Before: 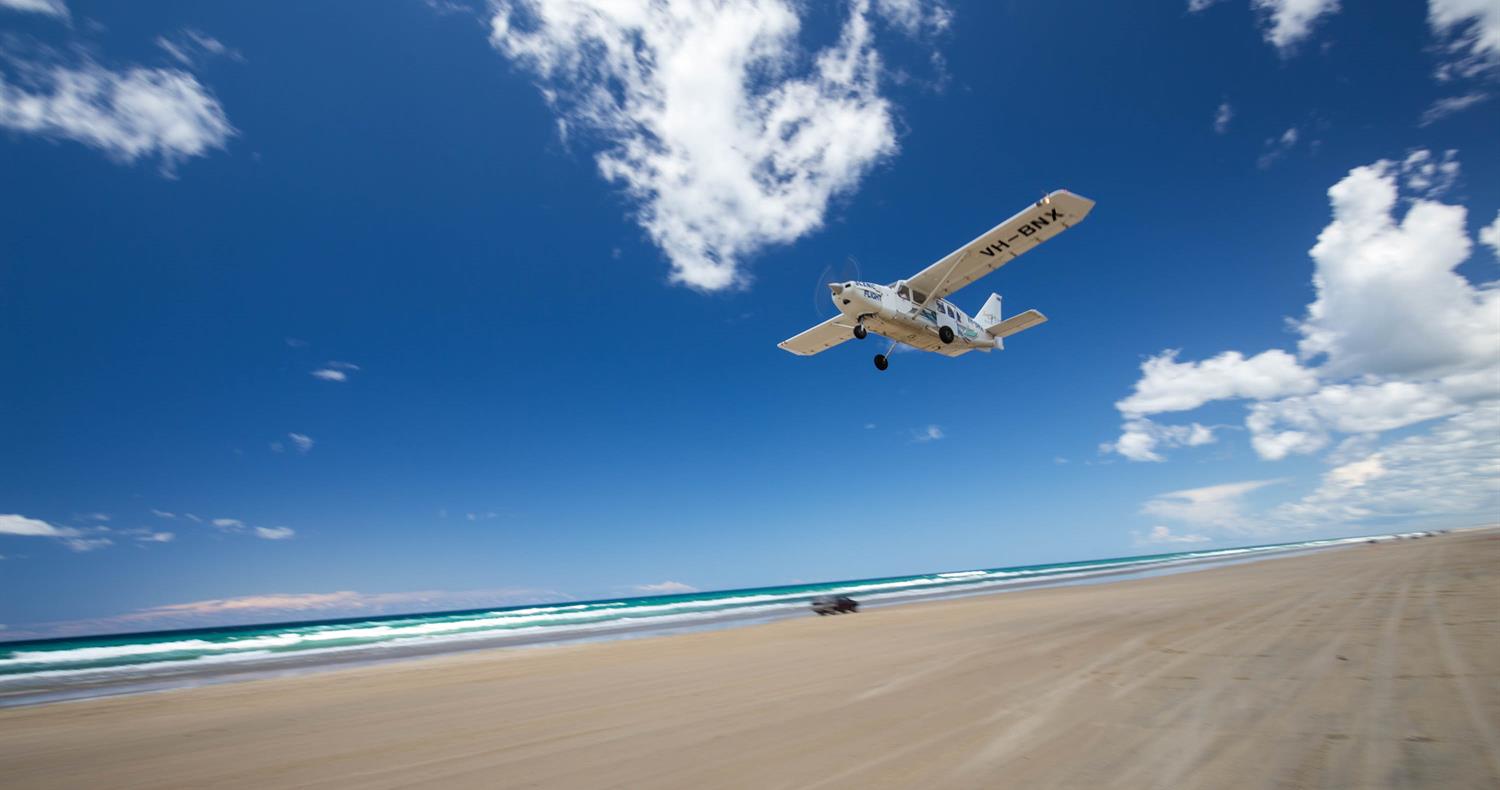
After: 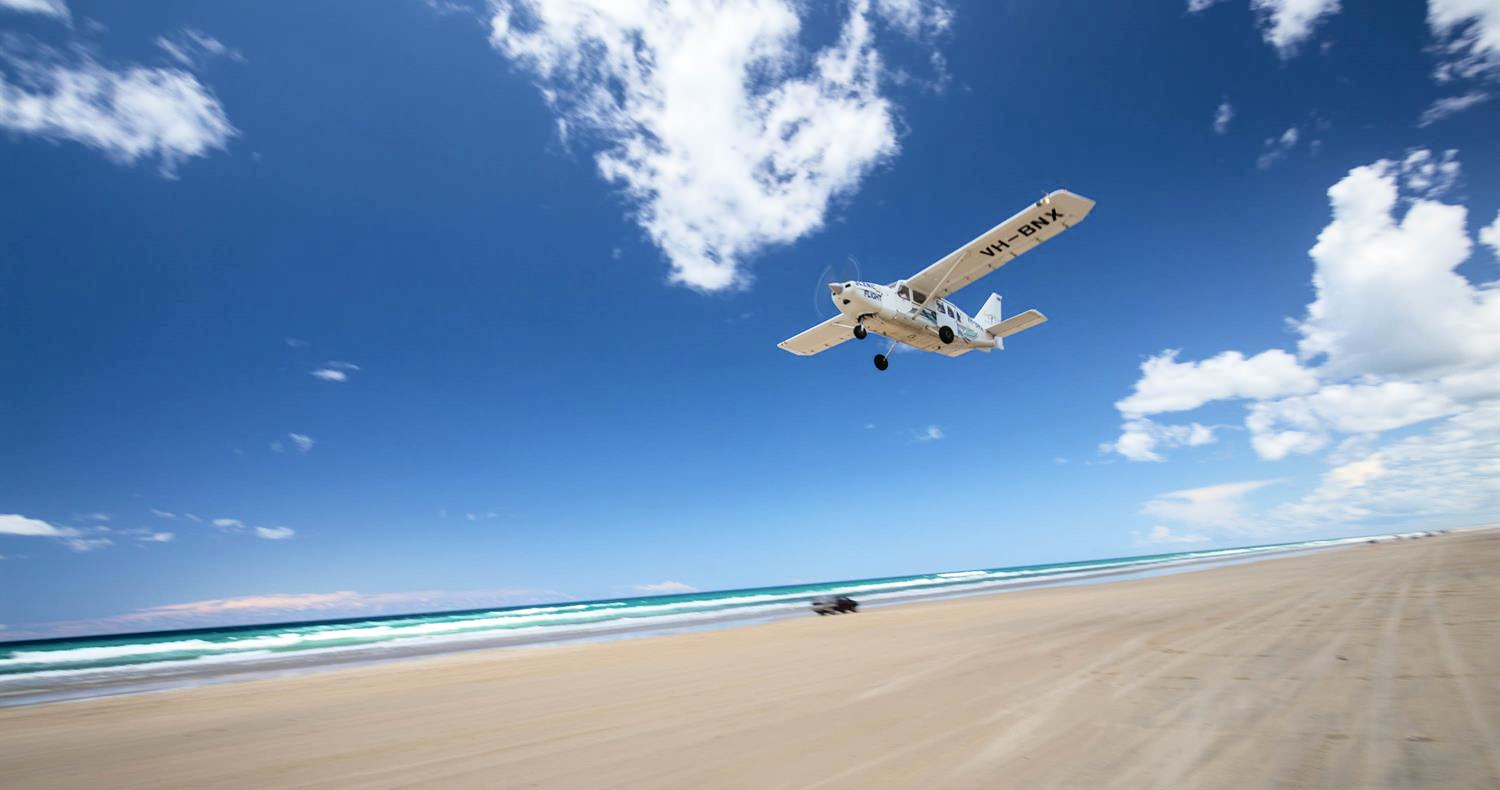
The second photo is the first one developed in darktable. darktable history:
tone curve: curves: ch0 [(0, 0) (0.003, 0.012) (0.011, 0.015) (0.025, 0.023) (0.044, 0.036) (0.069, 0.047) (0.1, 0.062) (0.136, 0.1) (0.177, 0.15) (0.224, 0.219) (0.277, 0.3) (0.335, 0.401) (0.399, 0.49) (0.468, 0.569) (0.543, 0.641) (0.623, 0.73) (0.709, 0.806) (0.801, 0.88) (0.898, 0.939) (1, 1)], color space Lab, independent channels, preserve colors none
